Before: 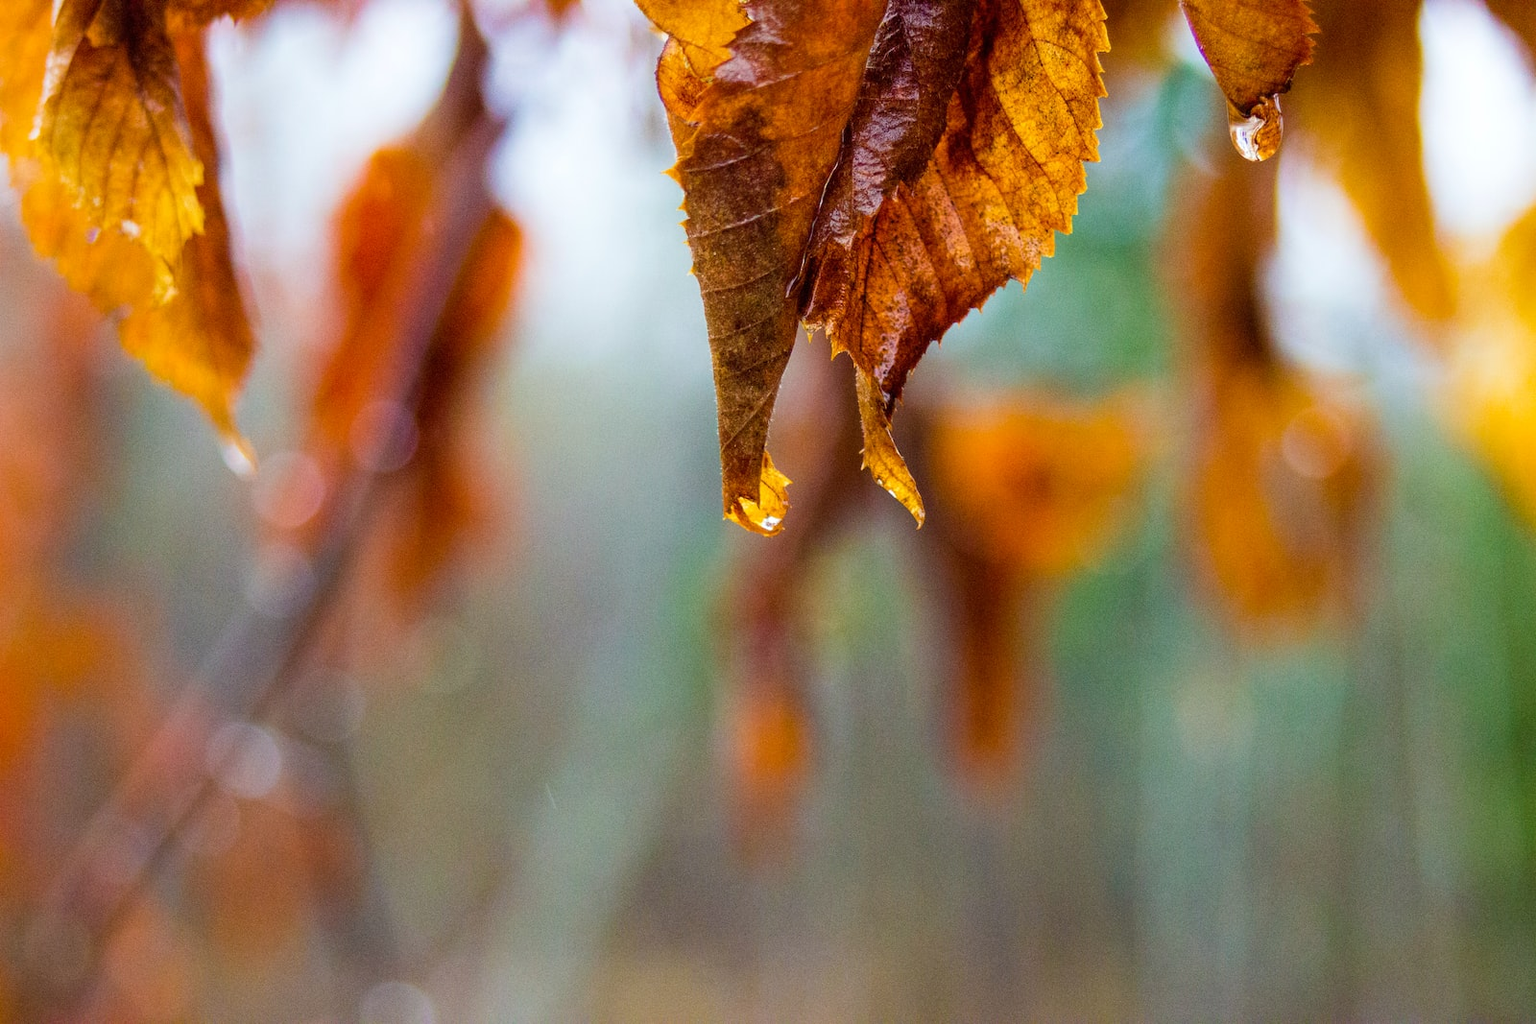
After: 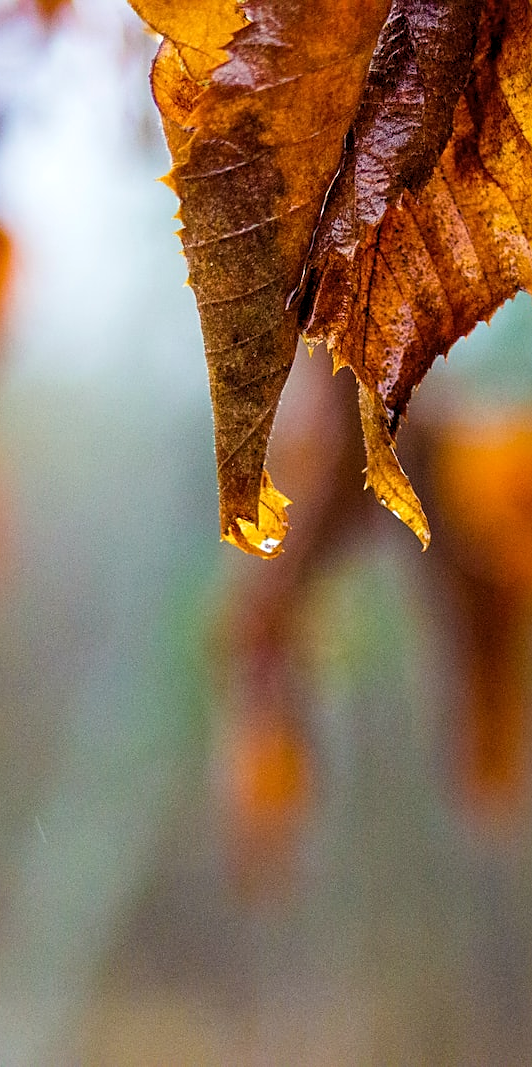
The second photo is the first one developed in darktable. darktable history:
sharpen: on, module defaults
levels: levels [0.026, 0.507, 0.987]
crop: left 33.36%, right 33.36%
